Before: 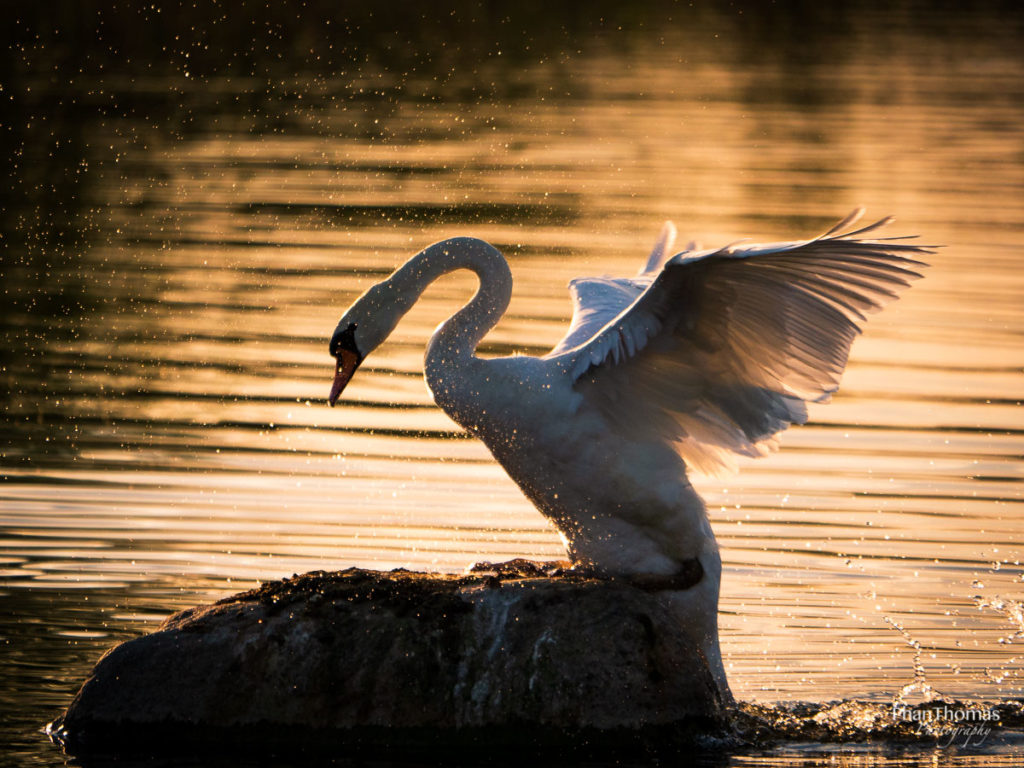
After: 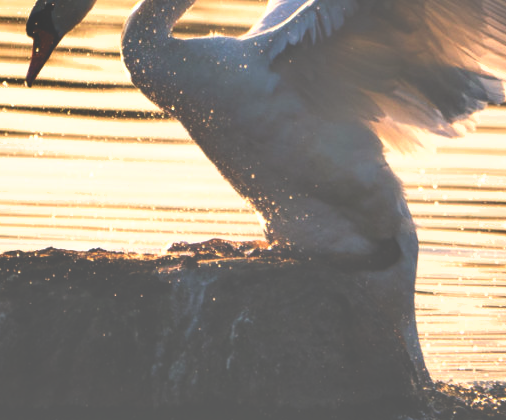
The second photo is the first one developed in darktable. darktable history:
shadows and highlights: low approximation 0.01, soften with gaussian
exposure: black level correction -0.071, exposure 0.5 EV, compensate highlight preservation false
crop: left 29.672%, top 41.786%, right 20.851%, bottom 3.487%
